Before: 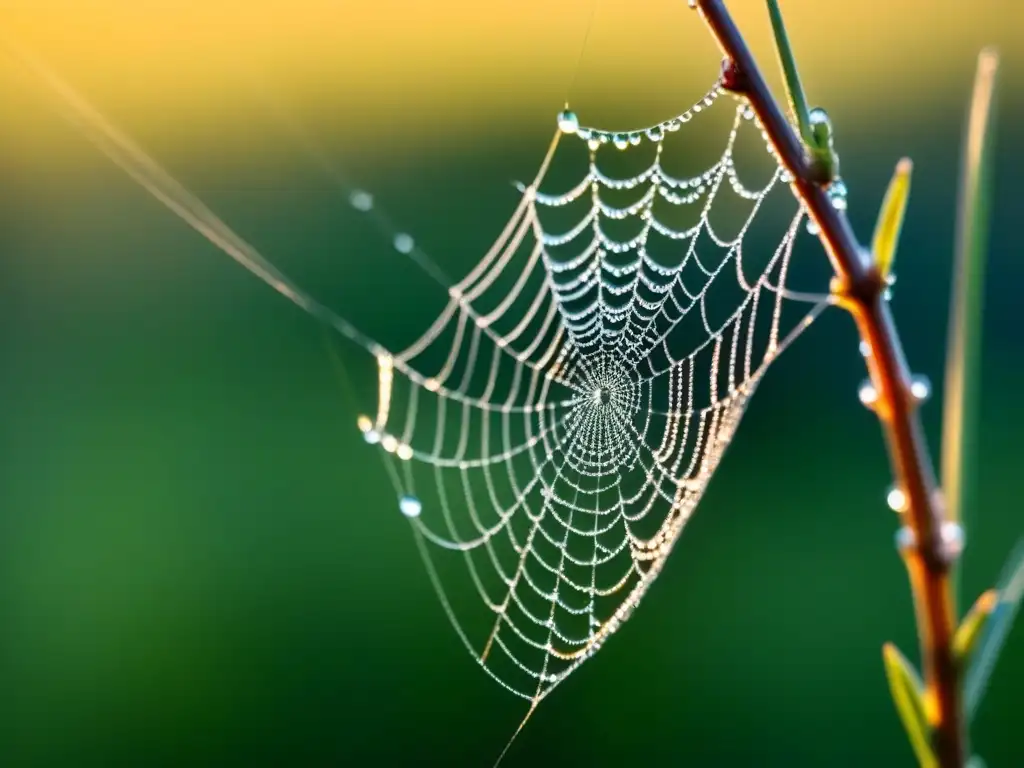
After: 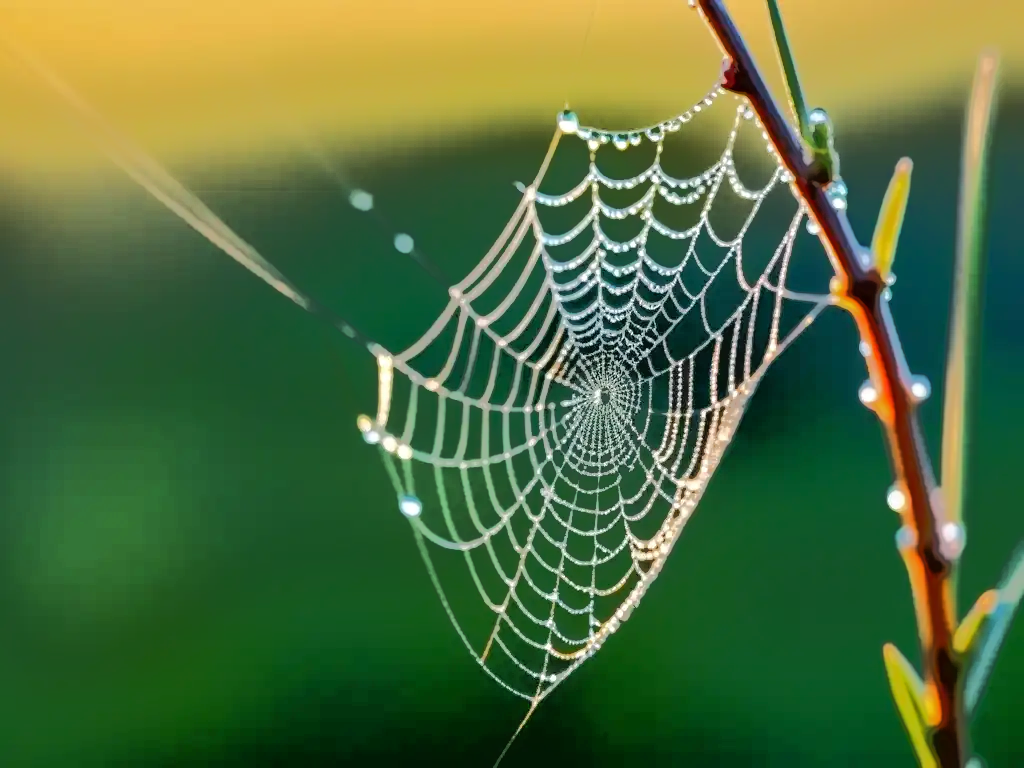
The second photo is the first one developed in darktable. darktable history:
tone equalizer: -7 EV -0.657 EV, -6 EV 0.973 EV, -5 EV -0.427 EV, -4 EV 0.418 EV, -3 EV 0.41 EV, -2 EV 0.174 EV, -1 EV -0.164 EV, +0 EV -0.376 EV, edges refinement/feathering 500, mask exposure compensation -1.57 EV, preserve details no
